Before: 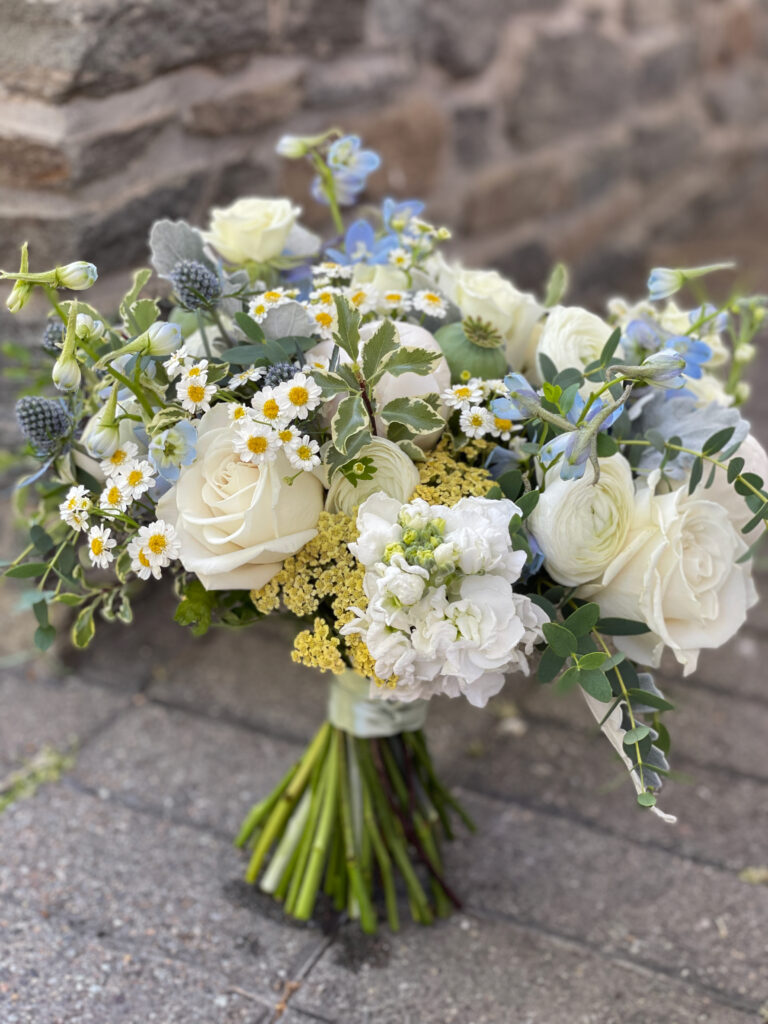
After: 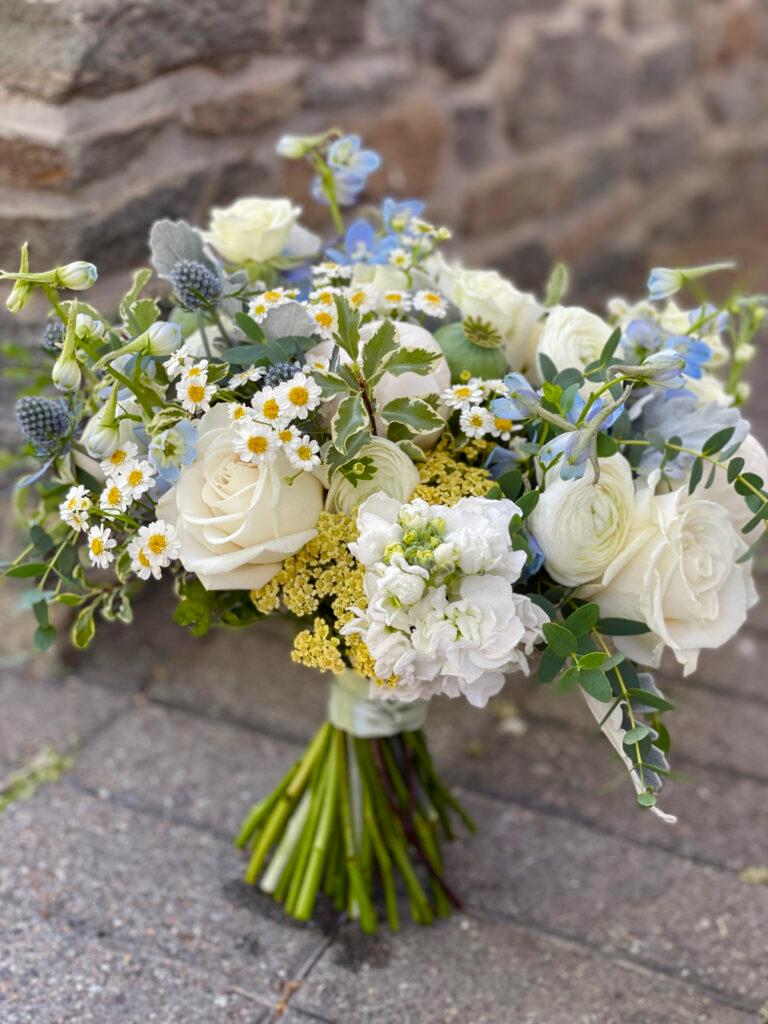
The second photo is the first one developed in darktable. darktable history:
color balance rgb: perceptual saturation grading › global saturation 20%, perceptual saturation grading › highlights -24.926%, perceptual saturation grading › shadows 49.441%
